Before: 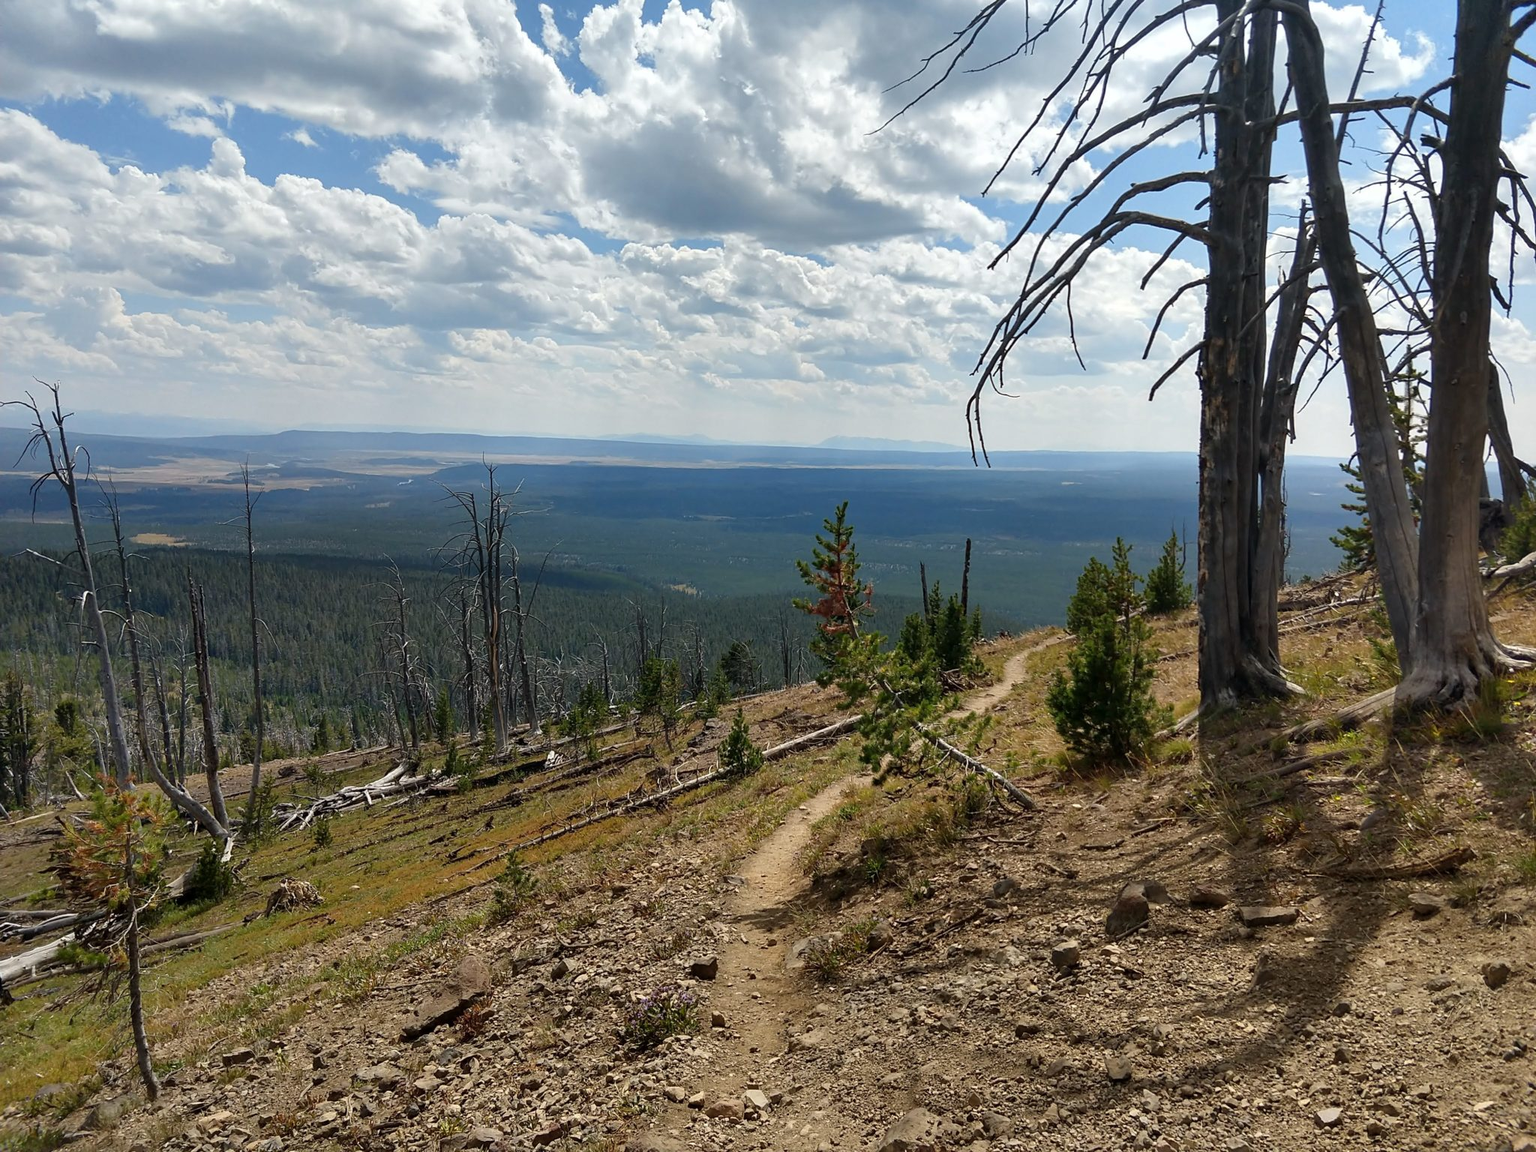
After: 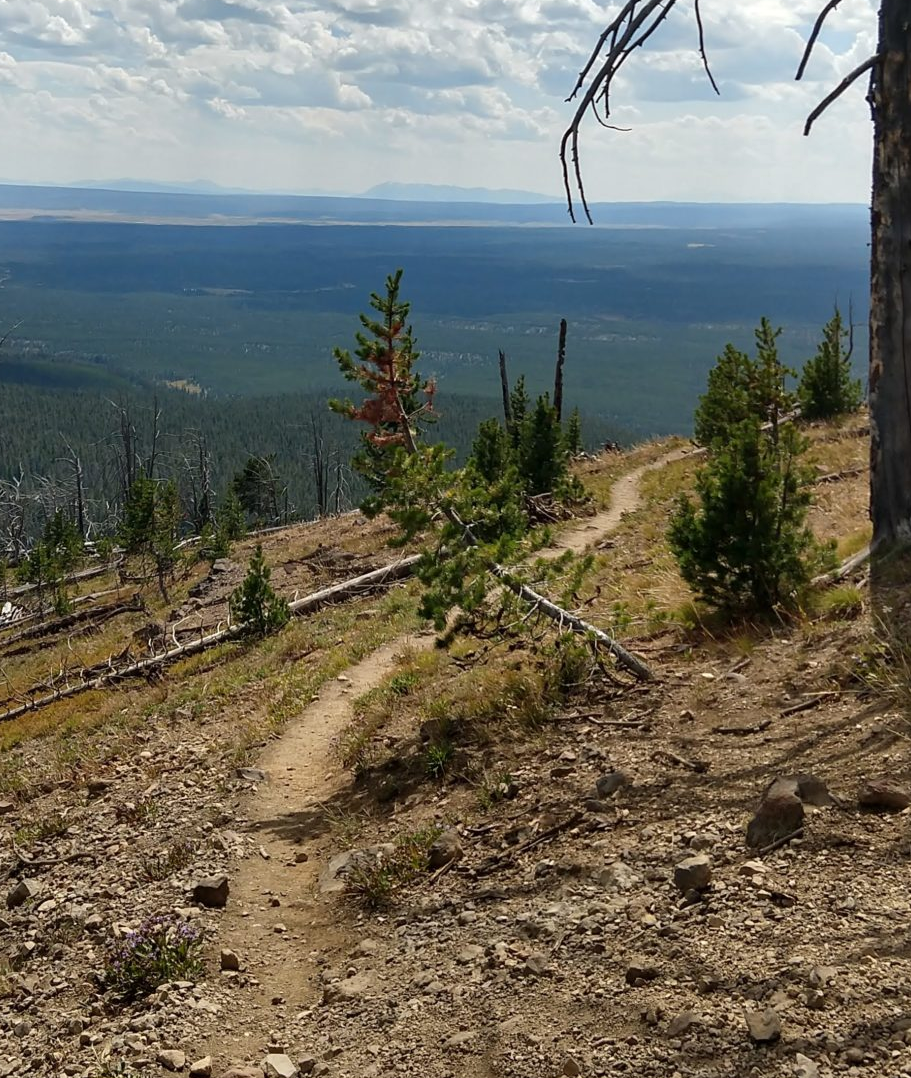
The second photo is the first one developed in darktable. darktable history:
tone equalizer: edges refinement/feathering 500, mask exposure compensation -1.57 EV, preserve details no
crop: left 35.561%, top 26.039%, right 19.935%, bottom 3.349%
